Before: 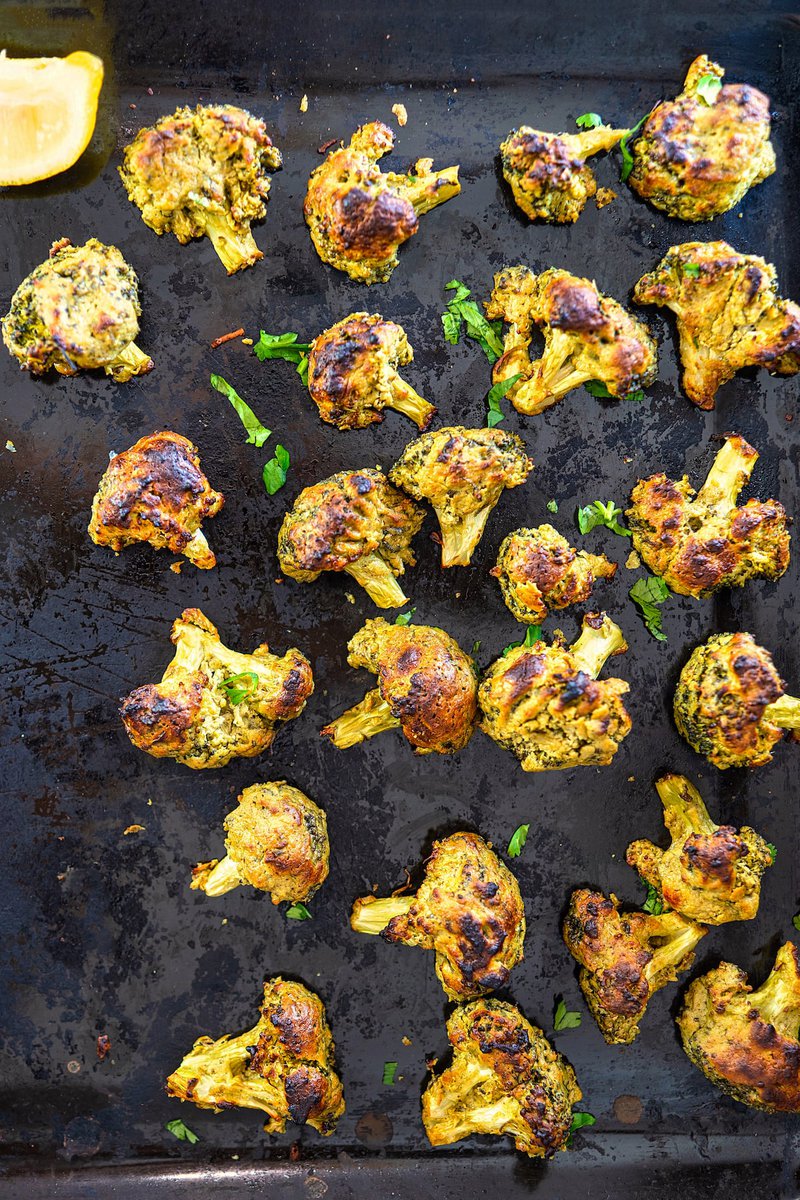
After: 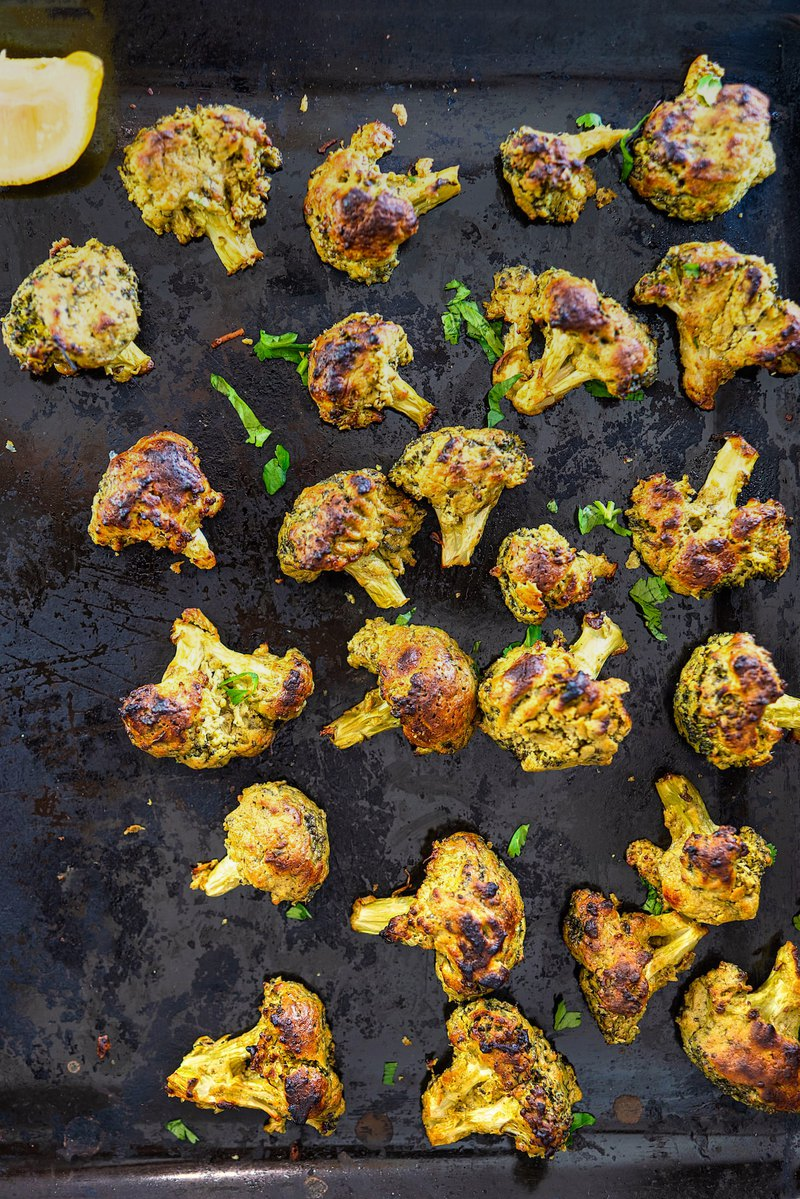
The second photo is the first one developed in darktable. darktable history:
crop: bottom 0.071%
graduated density: on, module defaults
